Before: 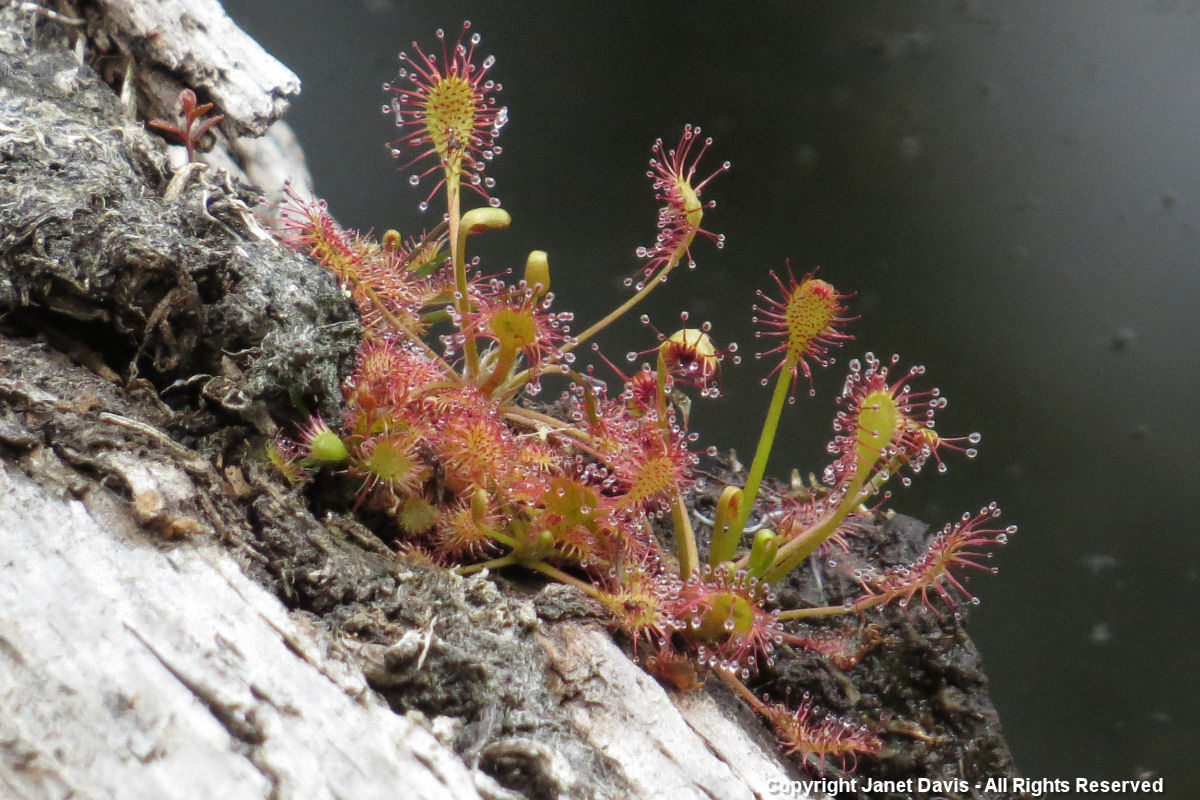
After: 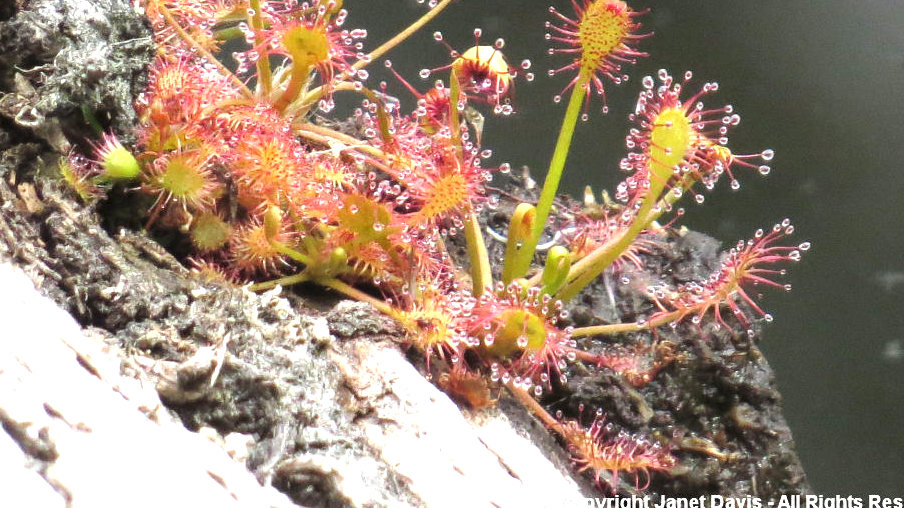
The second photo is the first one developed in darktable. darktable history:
exposure: black level correction 0, exposure 1.199 EV, compensate exposure bias true, compensate highlight preservation false
crop and rotate: left 17.267%, top 35.459%, right 7.34%, bottom 1.026%
